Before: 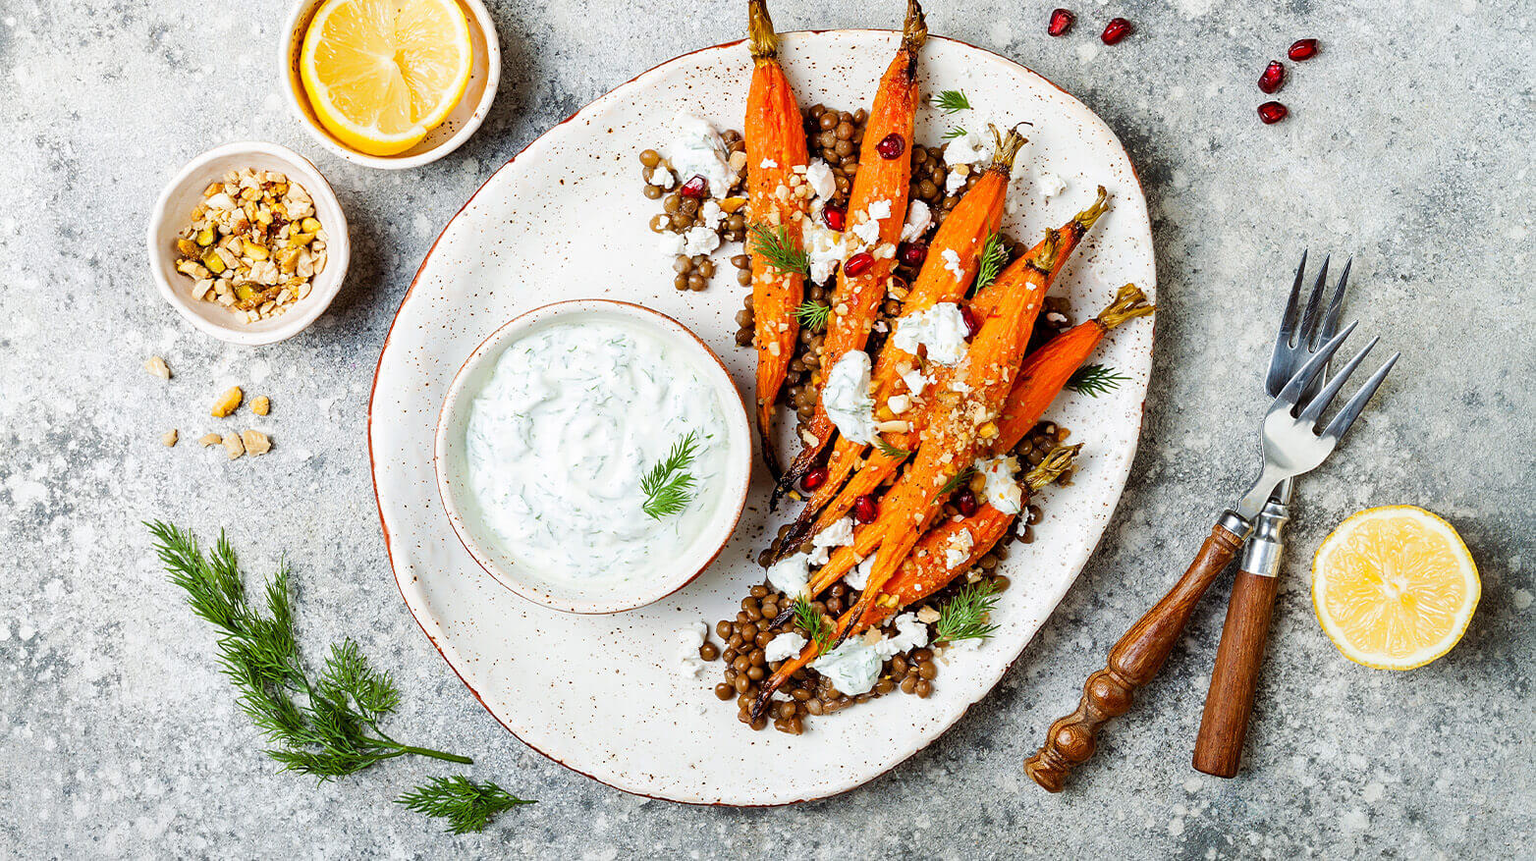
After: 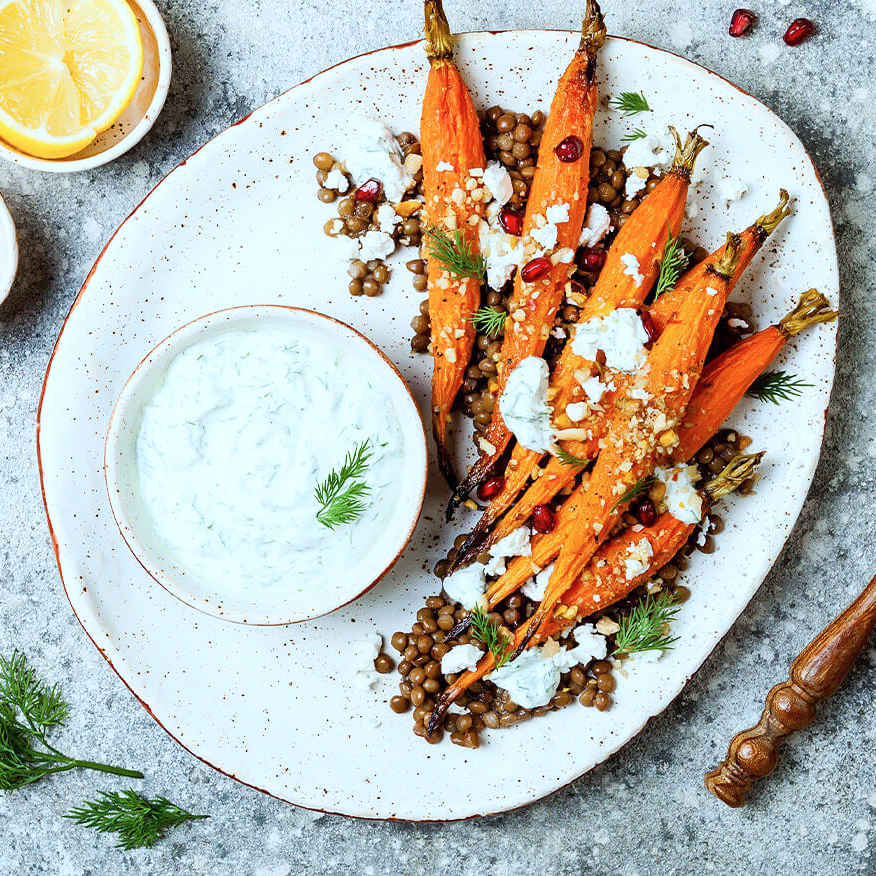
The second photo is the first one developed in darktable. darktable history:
shadows and highlights: shadows 0, highlights 40
color calibration: illuminant Planckian (black body), x 0.368, y 0.361, temperature 4275.92 K
crop: left 21.674%, right 22.086%
